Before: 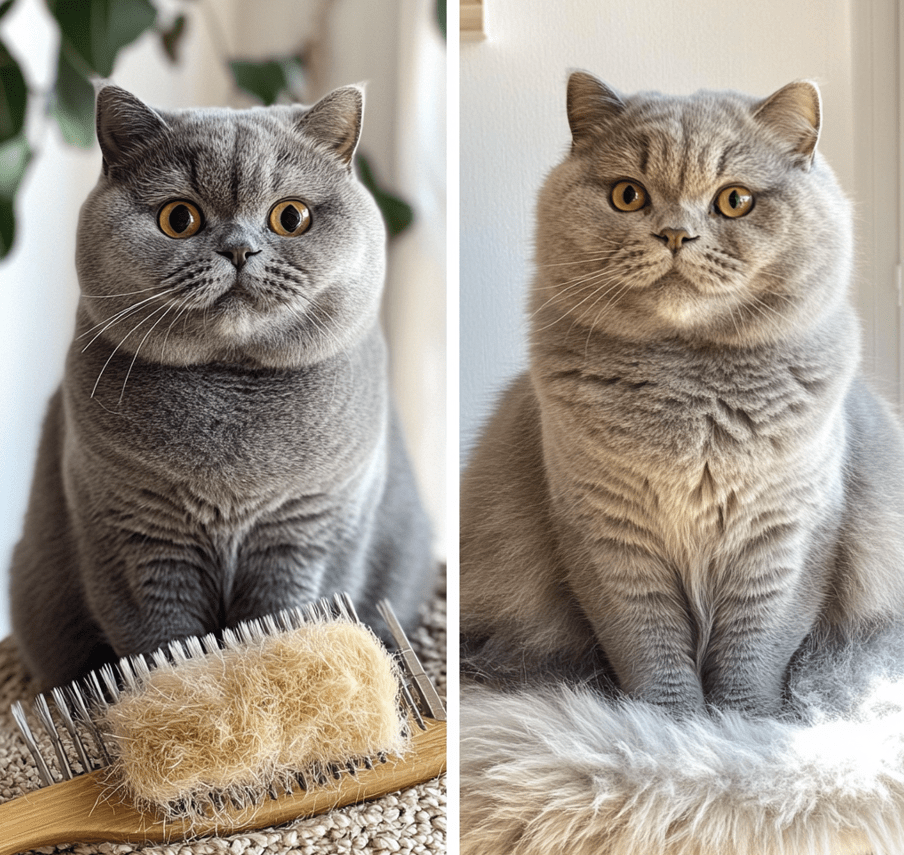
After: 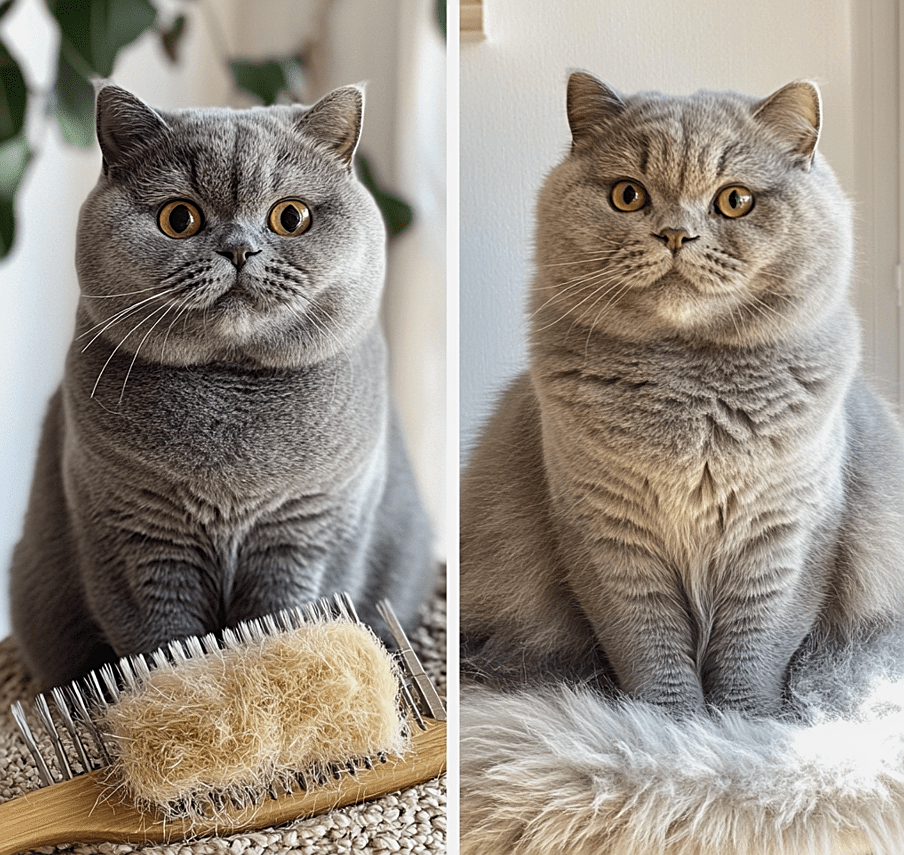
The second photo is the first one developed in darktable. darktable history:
sharpen: on, module defaults
exposure: exposure -0.157 EV, compensate highlight preservation false
